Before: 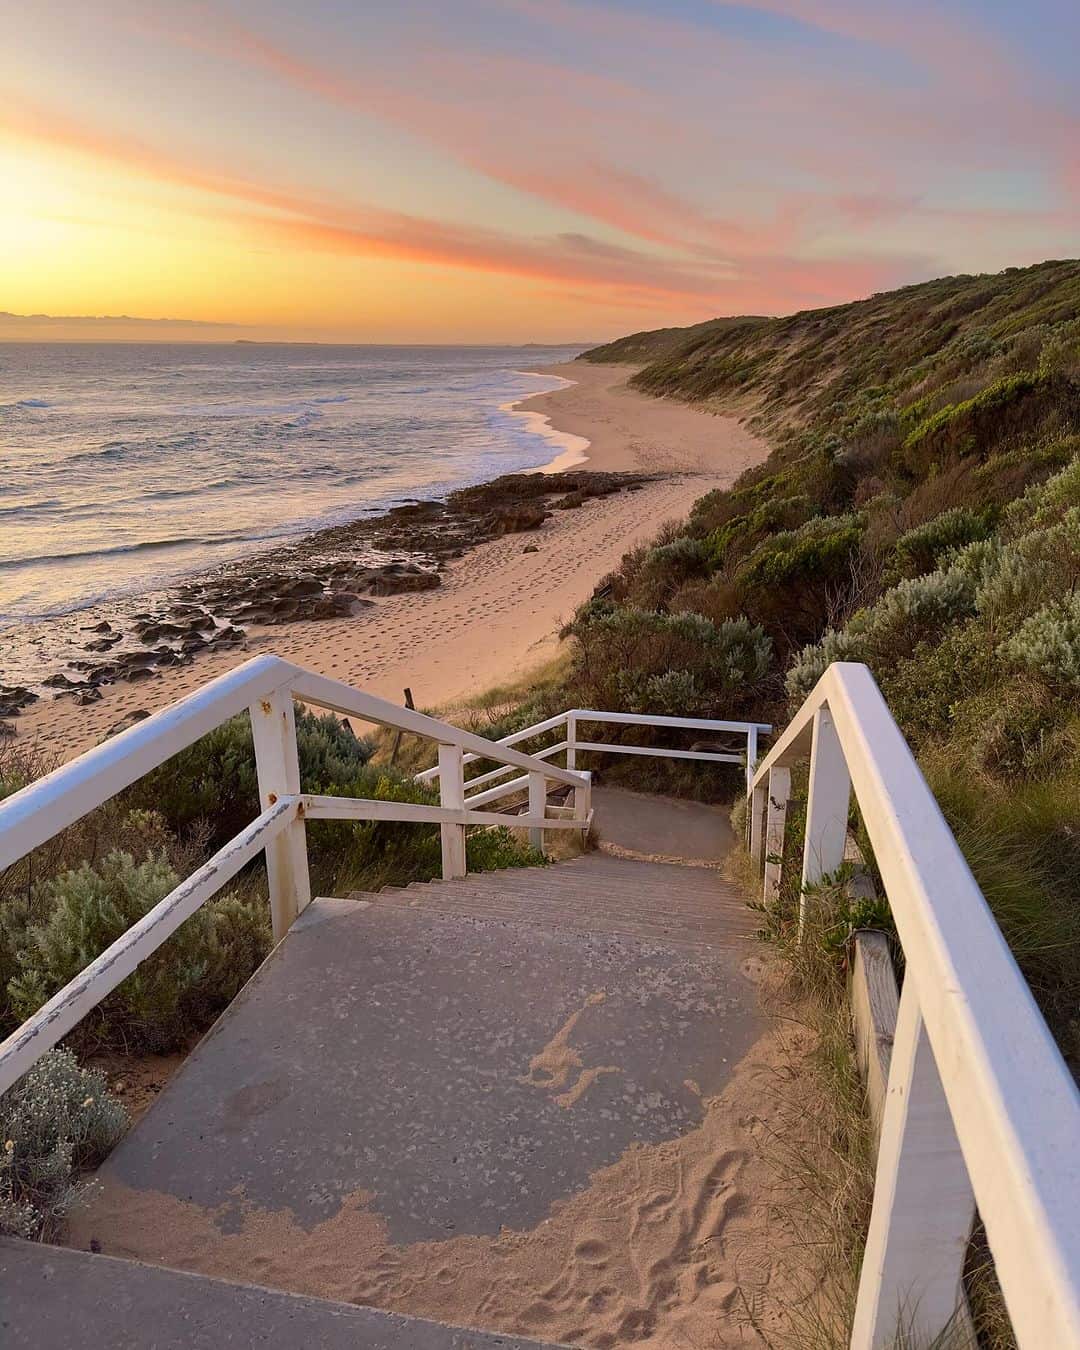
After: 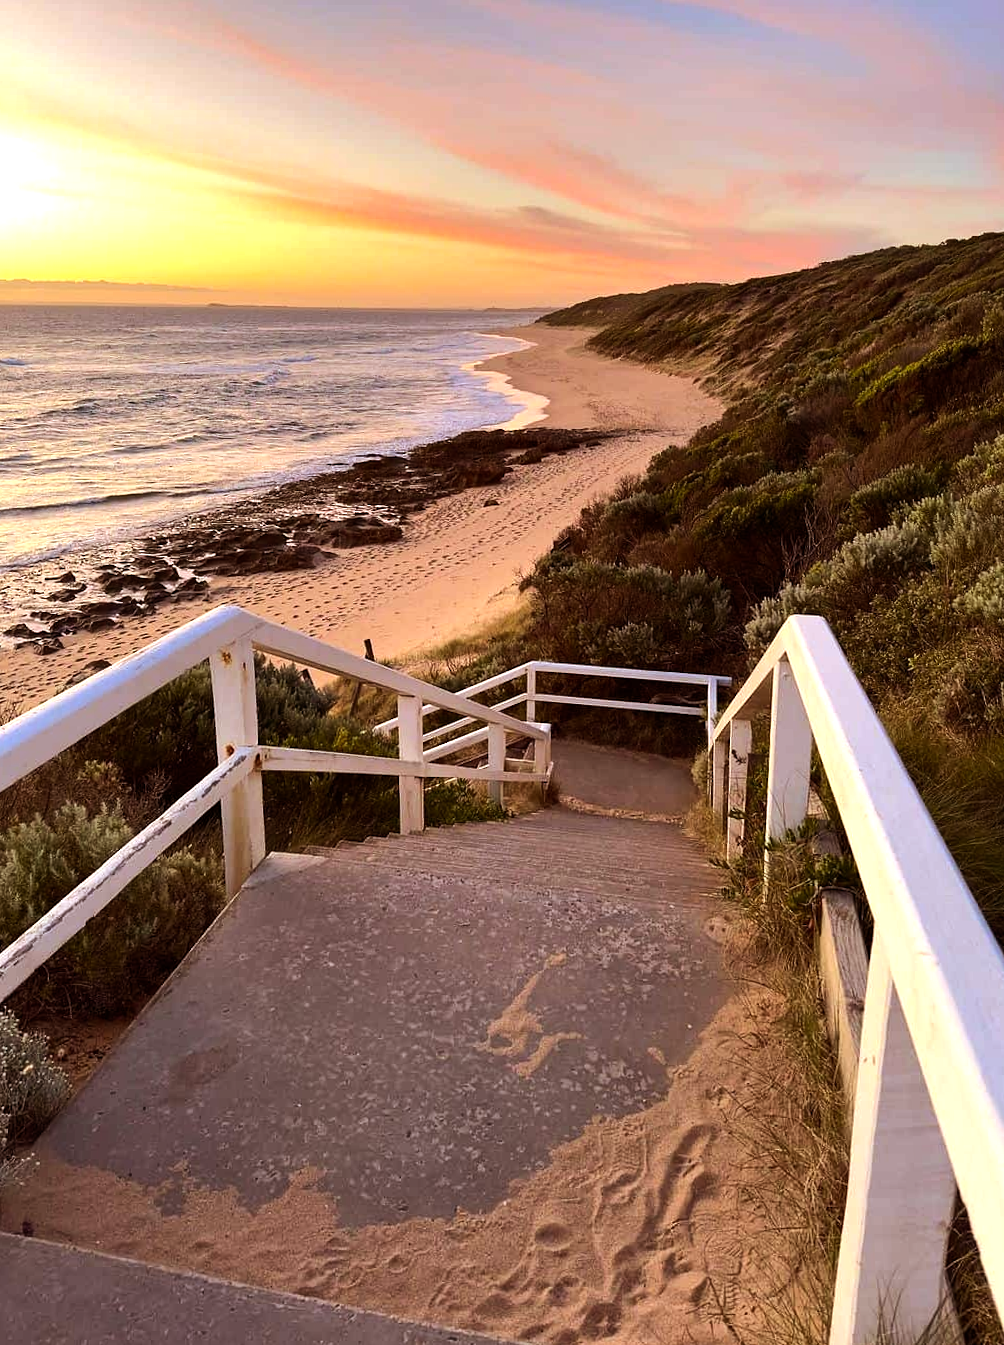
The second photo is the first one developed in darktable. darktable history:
rgb levels: mode RGB, independent channels, levels [[0, 0.5, 1], [0, 0.521, 1], [0, 0.536, 1]]
rotate and perspective: rotation 0.215°, lens shift (vertical) -0.139, crop left 0.069, crop right 0.939, crop top 0.002, crop bottom 0.996
tone equalizer: -8 EV -0.75 EV, -7 EV -0.7 EV, -6 EV -0.6 EV, -5 EV -0.4 EV, -3 EV 0.4 EV, -2 EV 0.6 EV, -1 EV 0.7 EV, +0 EV 0.75 EV, edges refinement/feathering 500, mask exposure compensation -1.57 EV, preserve details no
